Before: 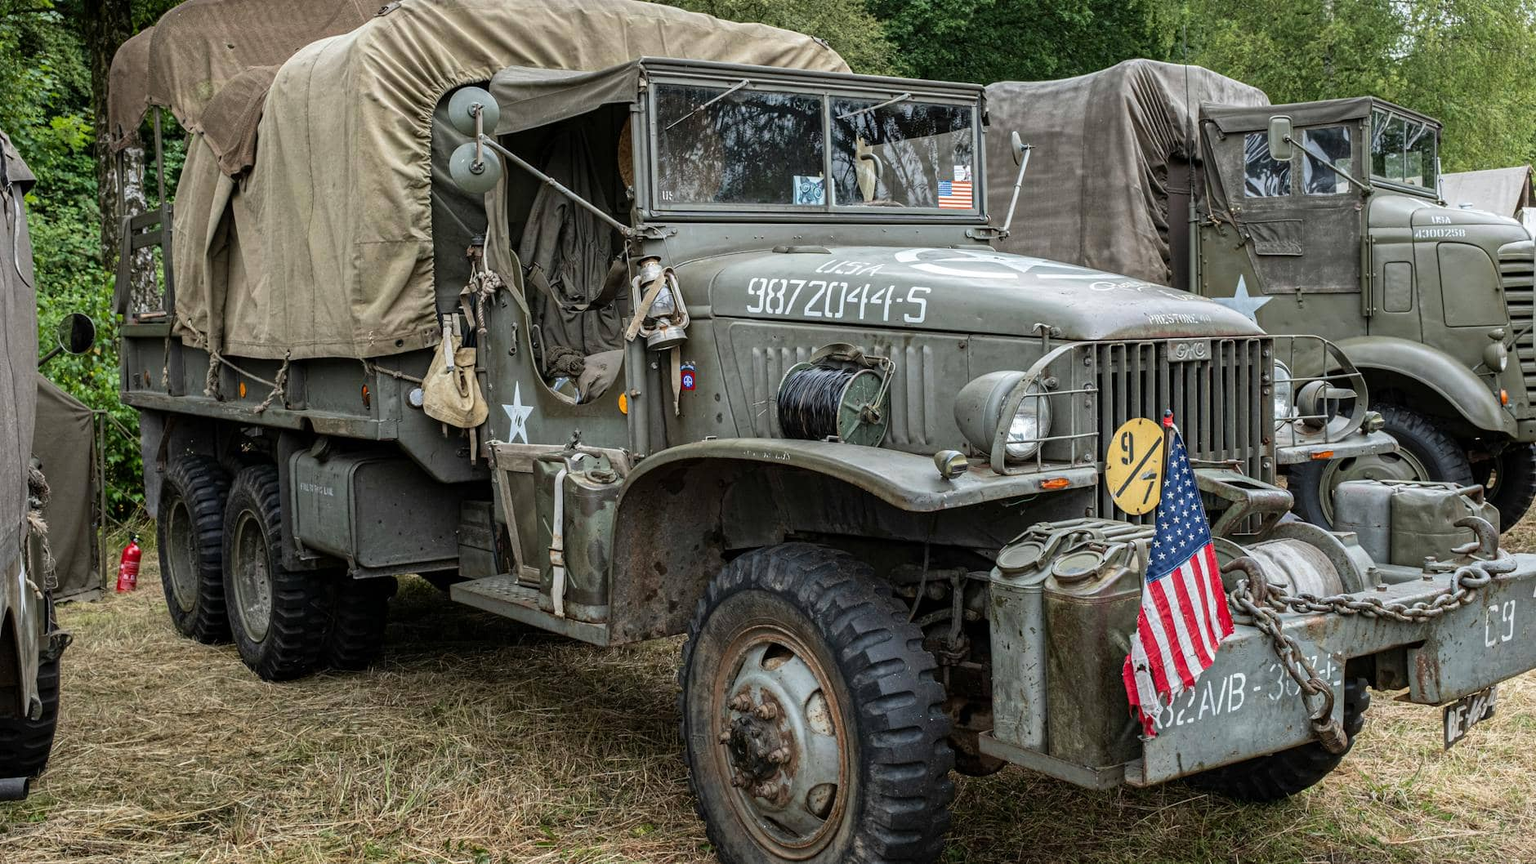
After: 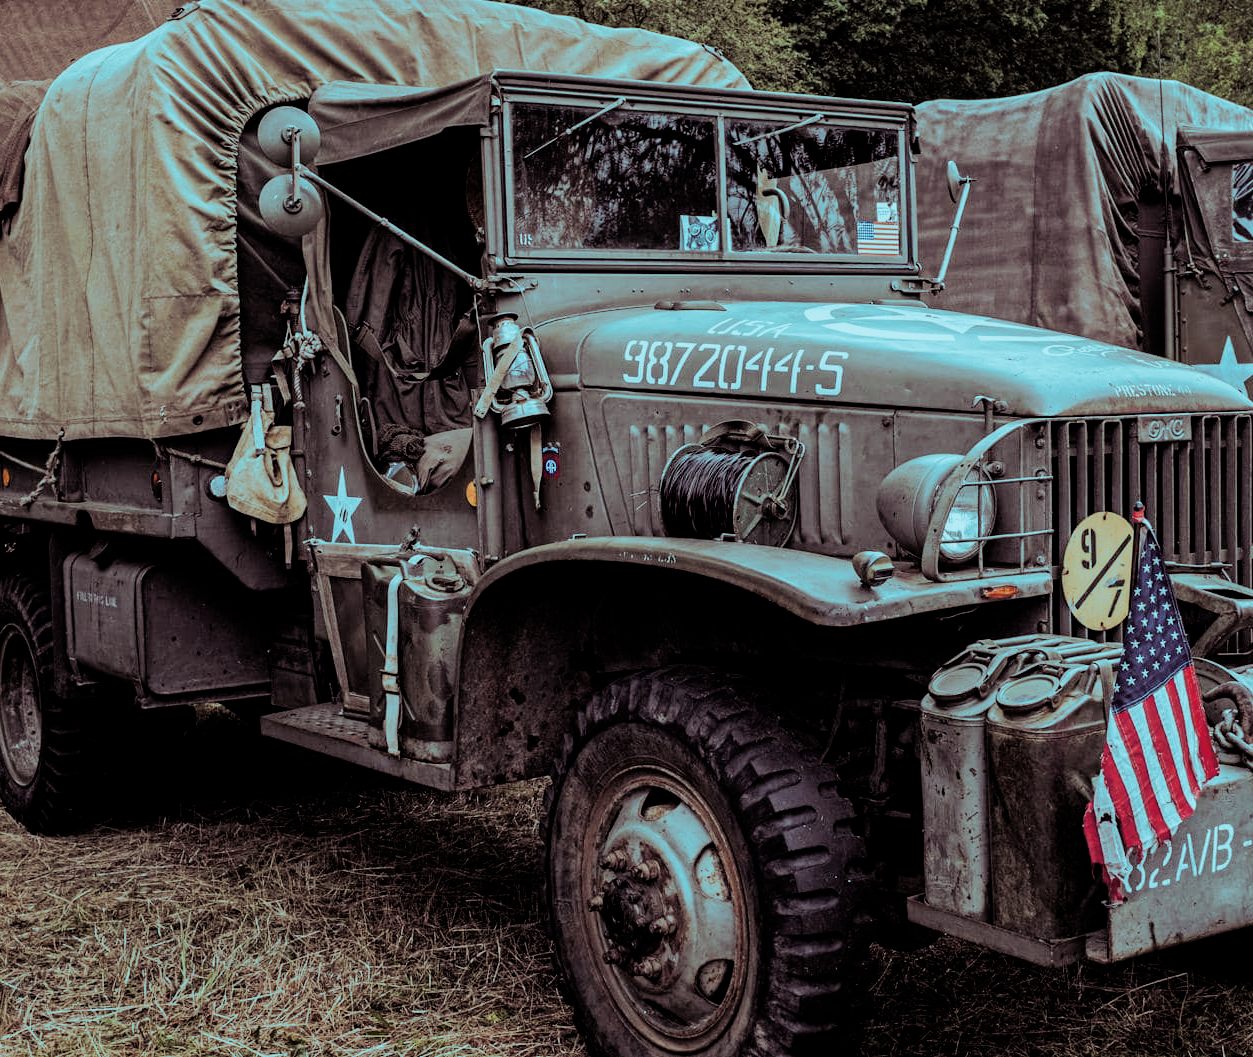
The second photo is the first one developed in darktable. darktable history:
crop and rotate: left 15.546%, right 17.787%
exposure: exposure -0.242 EV, compensate highlight preservation false
split-toning: shadows › hue 327.6°, highlights › hue 198°, highlights › saturation 0.55, balance -21.25, compress 0%
filmic rgb: black relative exposure -5 EV, white relative exposure 3.5 EV, hardness 3.19, contrast 1.3, highlights saturation mix -50%
